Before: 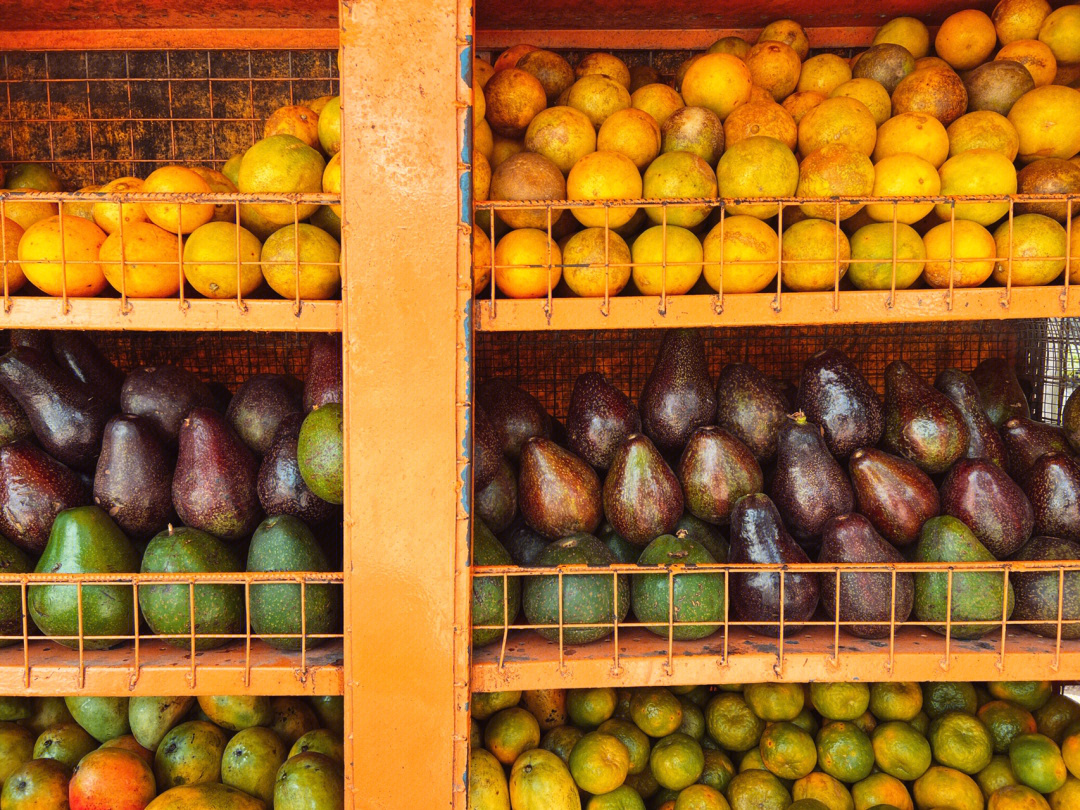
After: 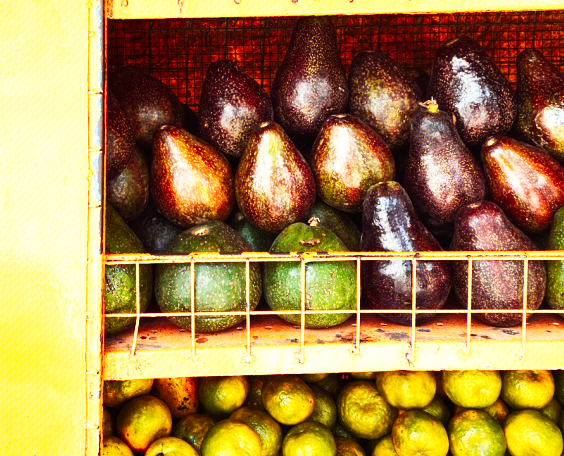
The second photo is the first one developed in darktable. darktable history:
crop: left 34.149%, top 38.544%, right 13.592%, bottom 5.138%
shadows and highlights: shadows 33.58, highlights -47.46, compress 49.78%, soften with gaussian
base curve: curves: ch0 [(0, 0) (0.007, 0.004) (0.027, 0.03) (0.046, 0.07) (0.207, 0.54) (0.442, 0.872) (0.673, 0.972) (1, 1)], preserve colors none
tone equalizer: -8 EV 0.001 EV, -7 EV -0.001 EV, -6 EV 0.001 EV, -5 EV -0.041 EV, -4 EV -0.151 EV, -3 EV -0.138 EV, -2 EV 0.26 EV, -1 EV 0.719 EV, +0 EV 0.474 EV, luminance estimator HSV value / RGB max
